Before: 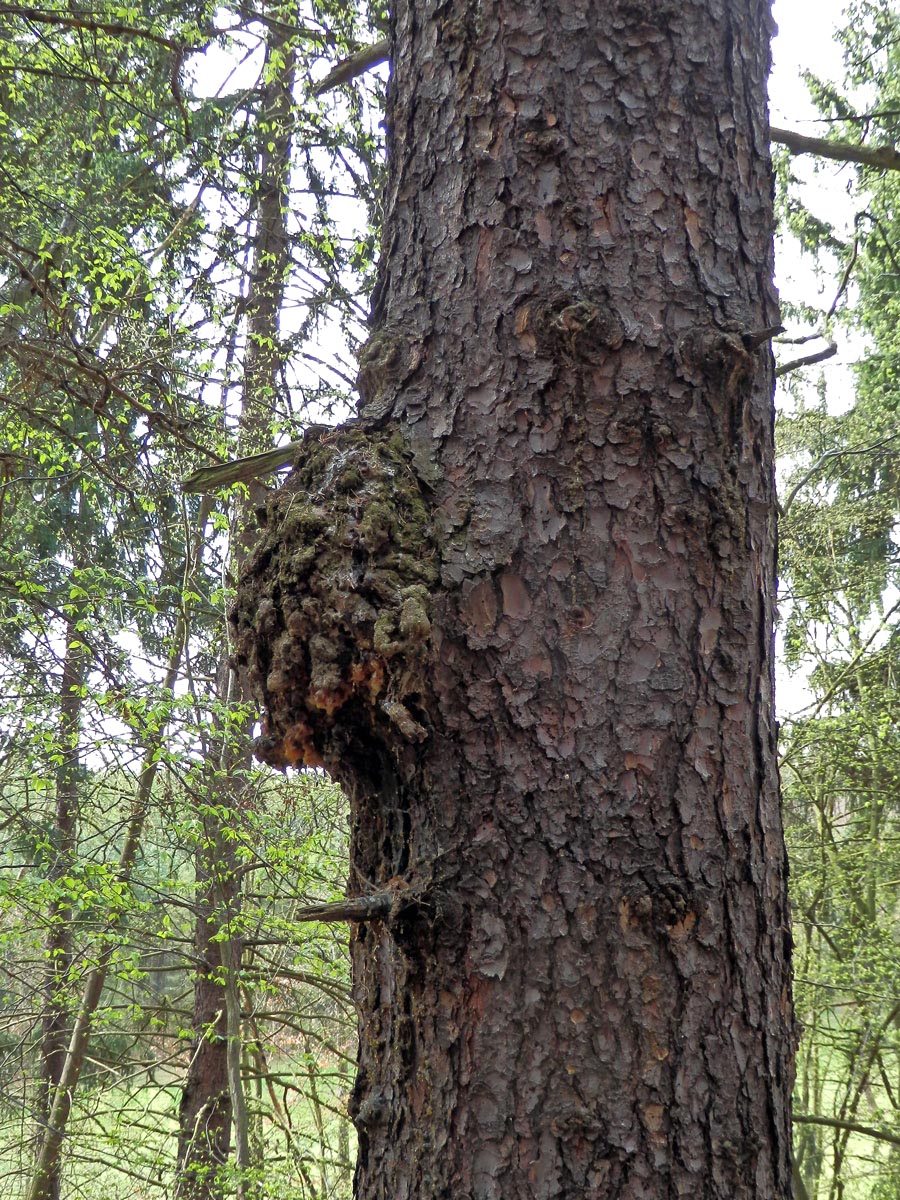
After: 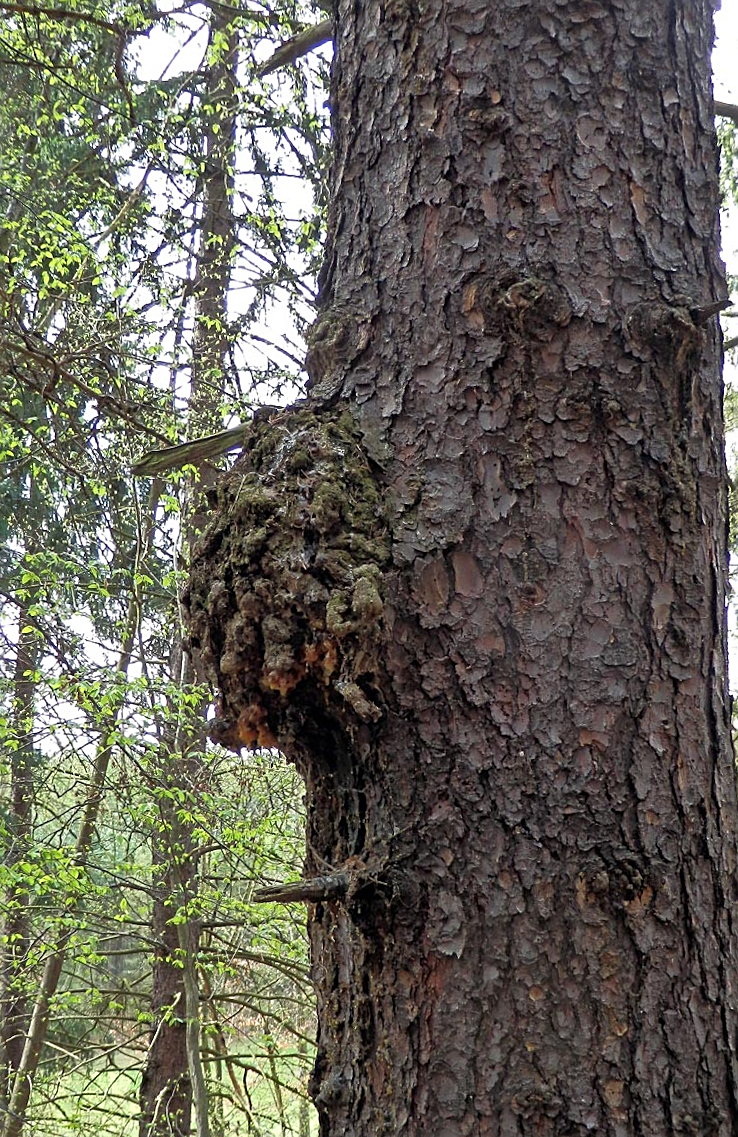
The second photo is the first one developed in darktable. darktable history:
crop and rotate: angle 0.913°, left 4.422%, top 0.753%, right 11.76%, bottom 2.466%
sharpen: on, module defaults
